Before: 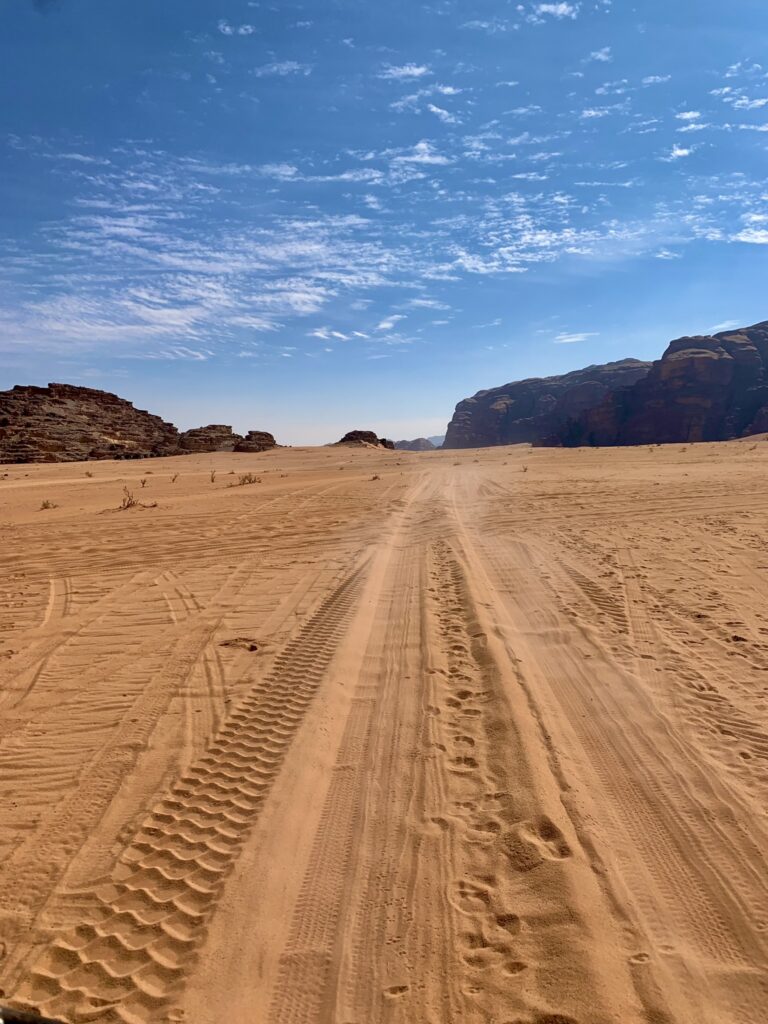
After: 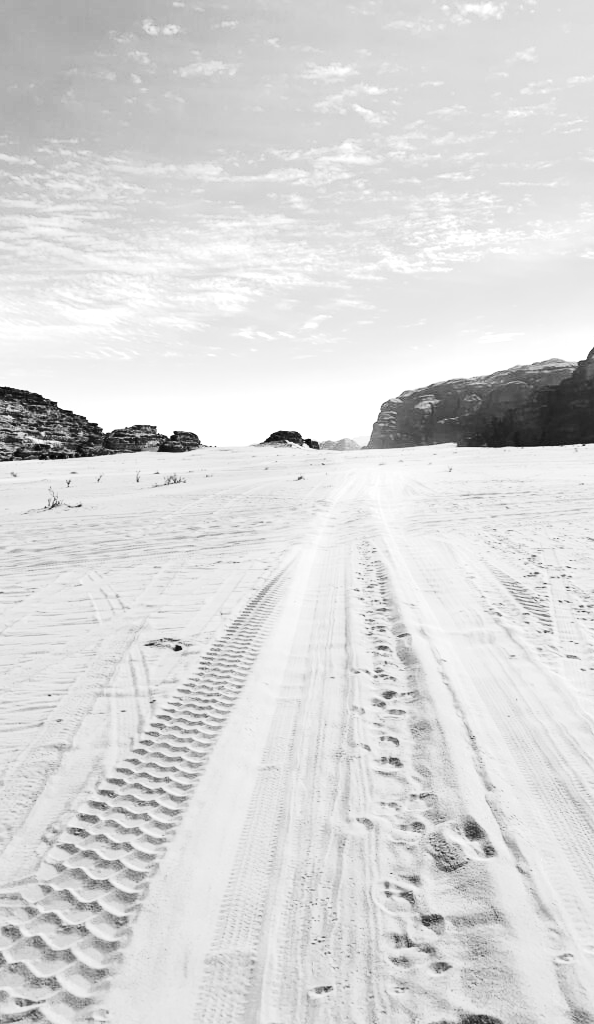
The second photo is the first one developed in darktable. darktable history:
crop: left 9.88%, right 12.664%
contrast brightness saturation: contrast 0.39, brightness 0.1
exposure: black level correction 0, exposure 1.388 EV, compensate exposure bias true, compensate highlight preservation false
monochrome: a -4.13, b 5.16, size 1
